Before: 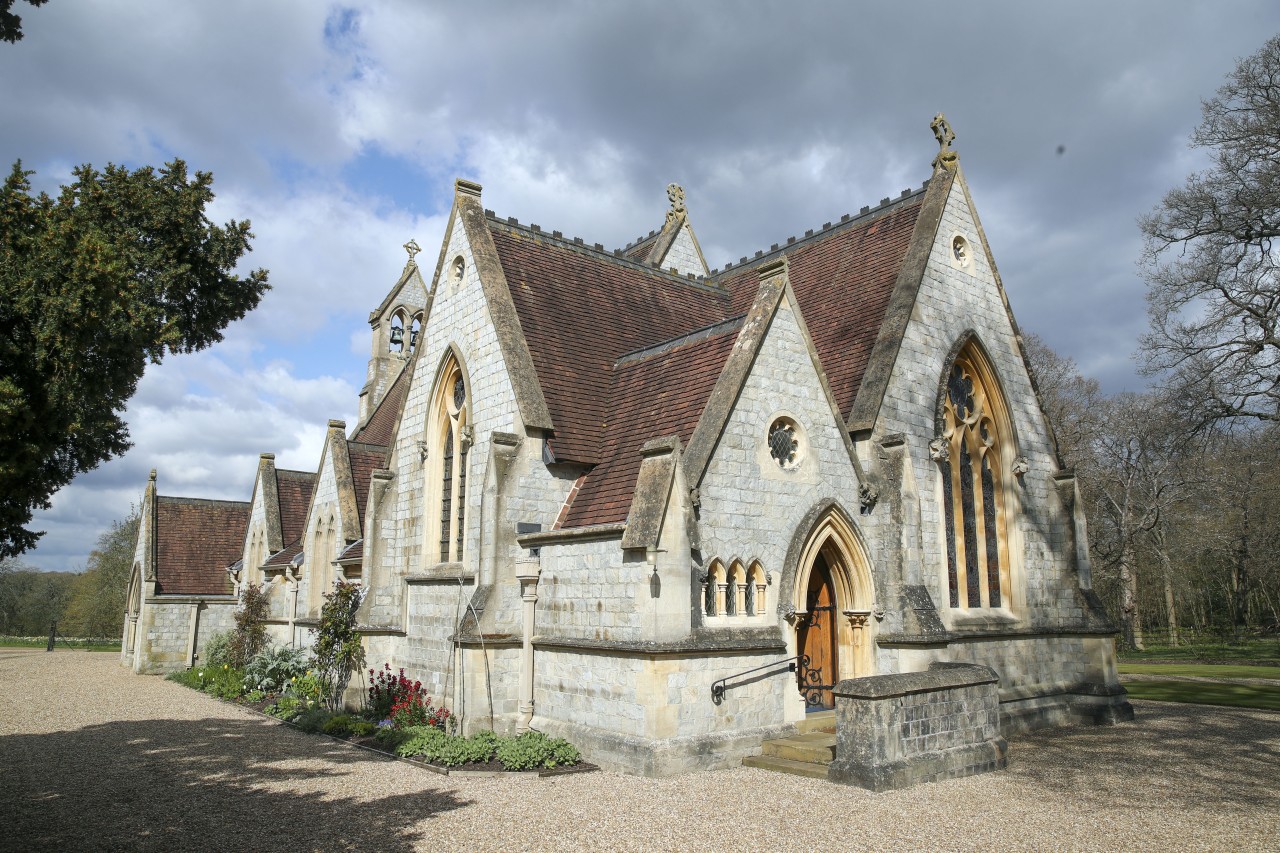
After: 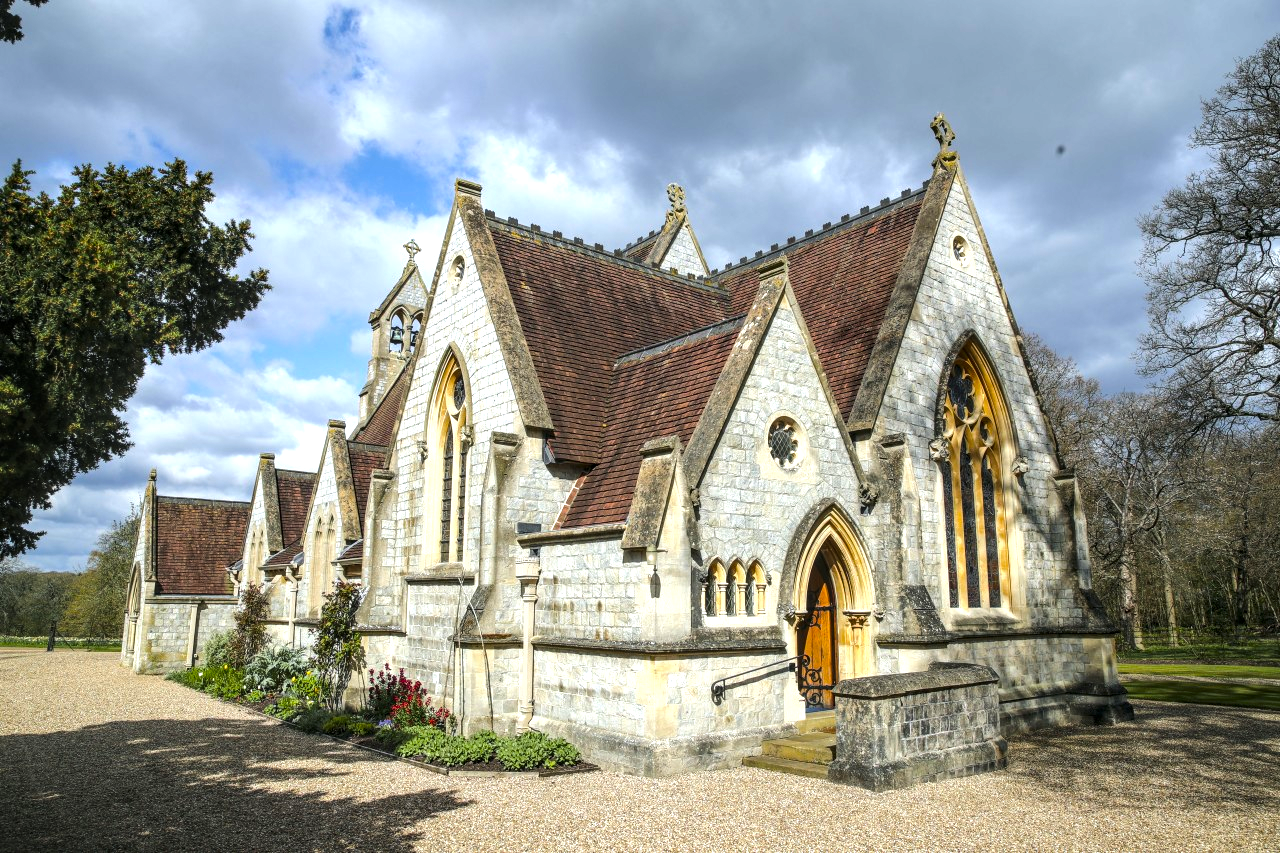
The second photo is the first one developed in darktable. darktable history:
color balance rgb: global offset › luminance 0.474%, perceptual saturation grading › global saturation 31.073%, perceptual brilliance grading › highlights 6.427%, perceptual brilliance grading › mid-tones 17.276%, perceptual brilliance grading › shadows -5.192%, global vibrance 25.648%, contrast 6.383%
local contrast: detail 142%
